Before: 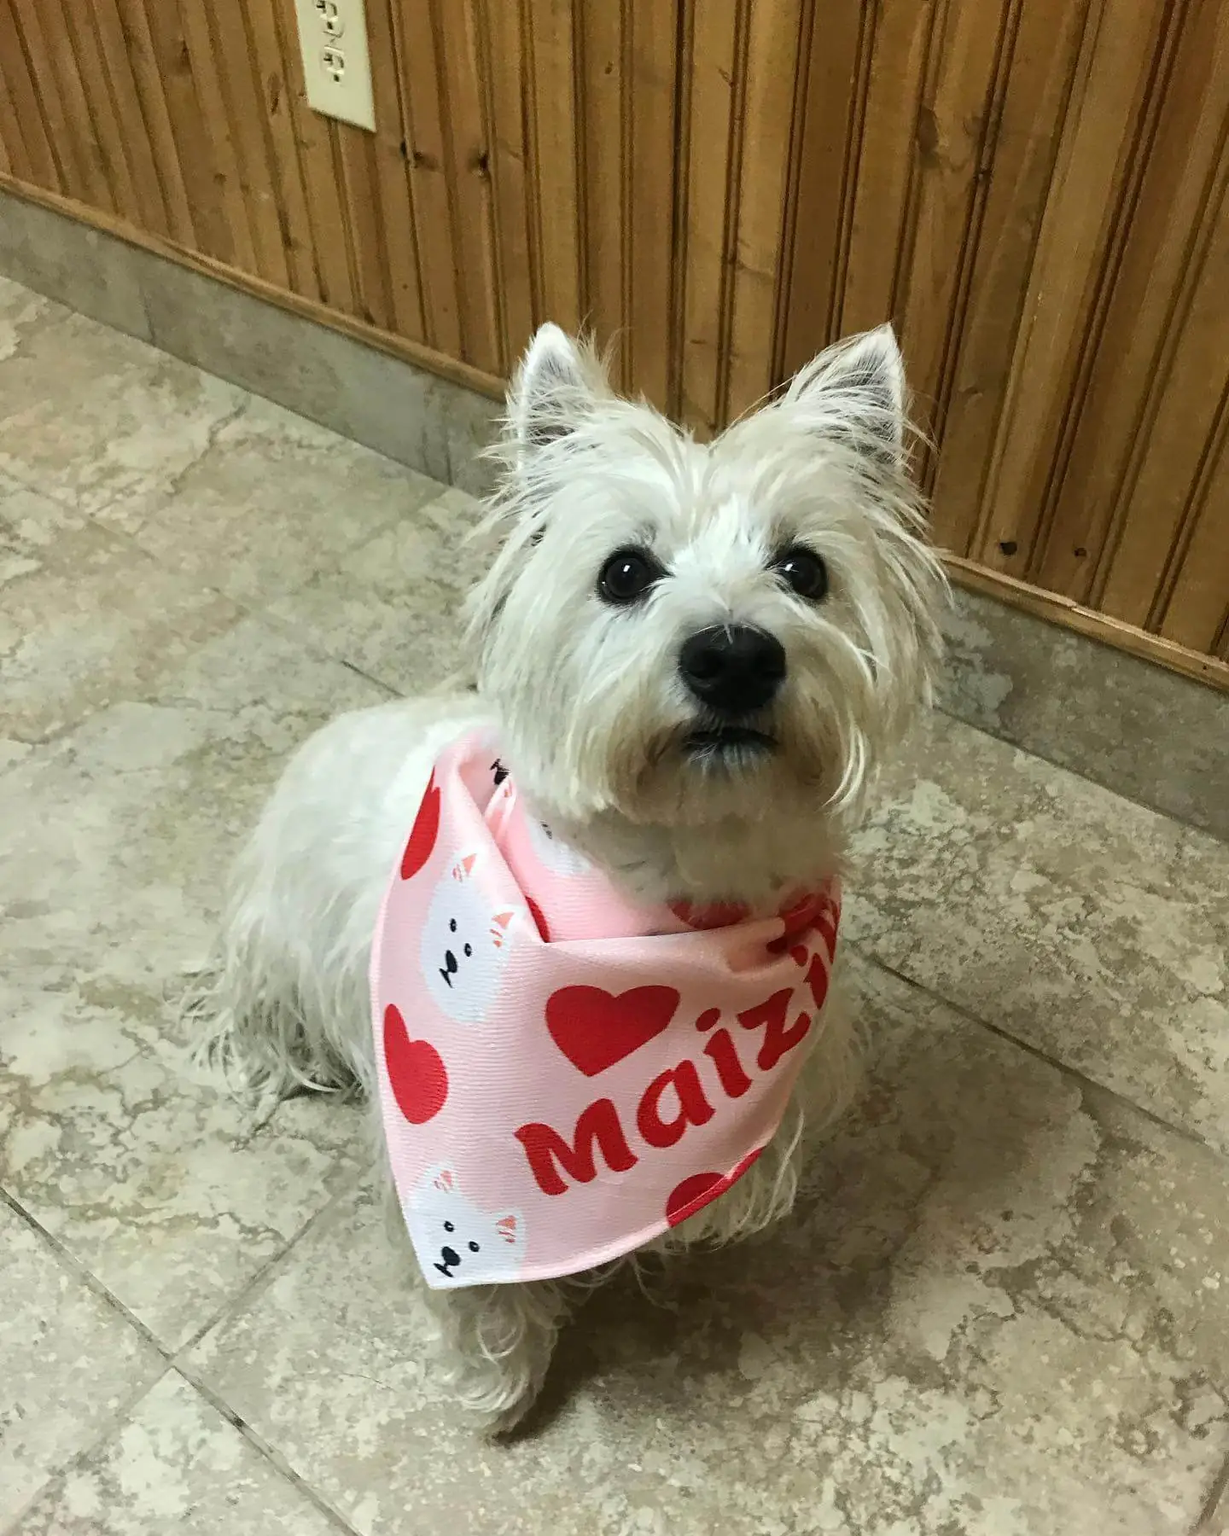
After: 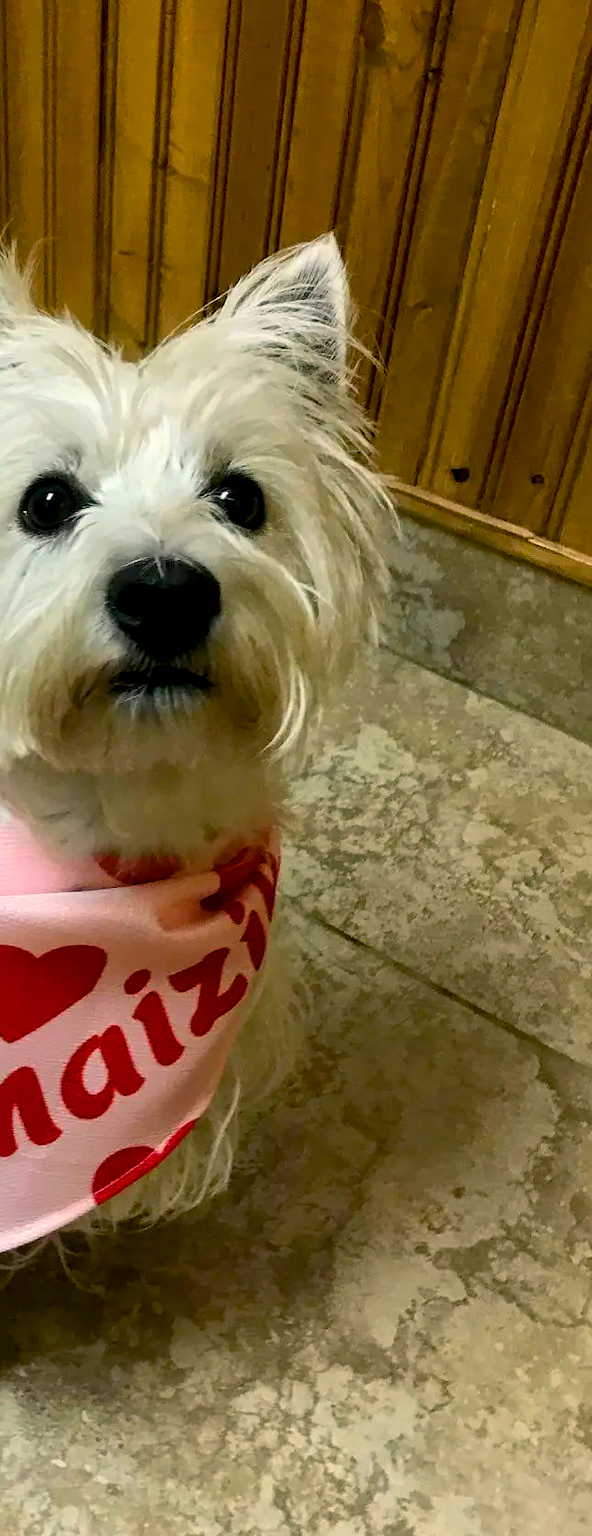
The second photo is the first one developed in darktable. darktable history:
crop: left 47.238%, top 6.958%, right 7.891%
exposure: black level correction 0.009, compensate highlight preservation false
color balance rgb: highlights gain › chroma 1.424%, highlights gain › hue 50.5°, linear chroma grading › global chroma 8.975%, perceptual saturation grading › global saturation 25.362%
